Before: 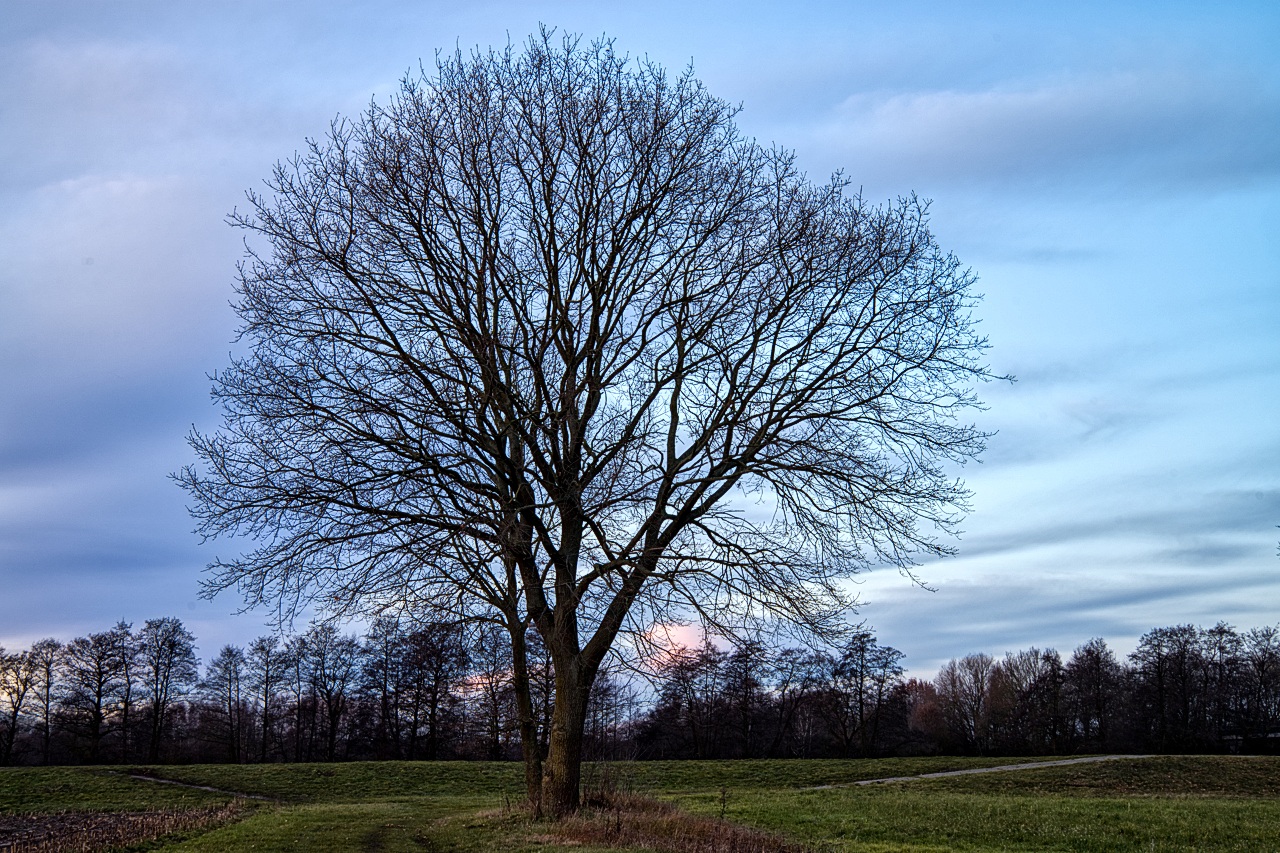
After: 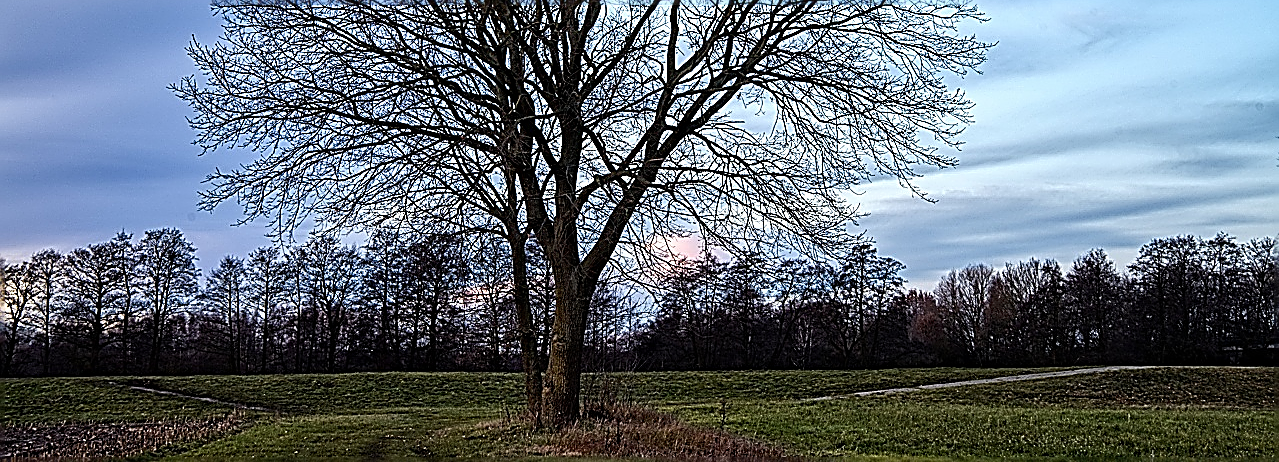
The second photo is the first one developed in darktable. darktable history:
sharpen: amount 1.854
crop and rotate: top 45.756%, right 0.057%
